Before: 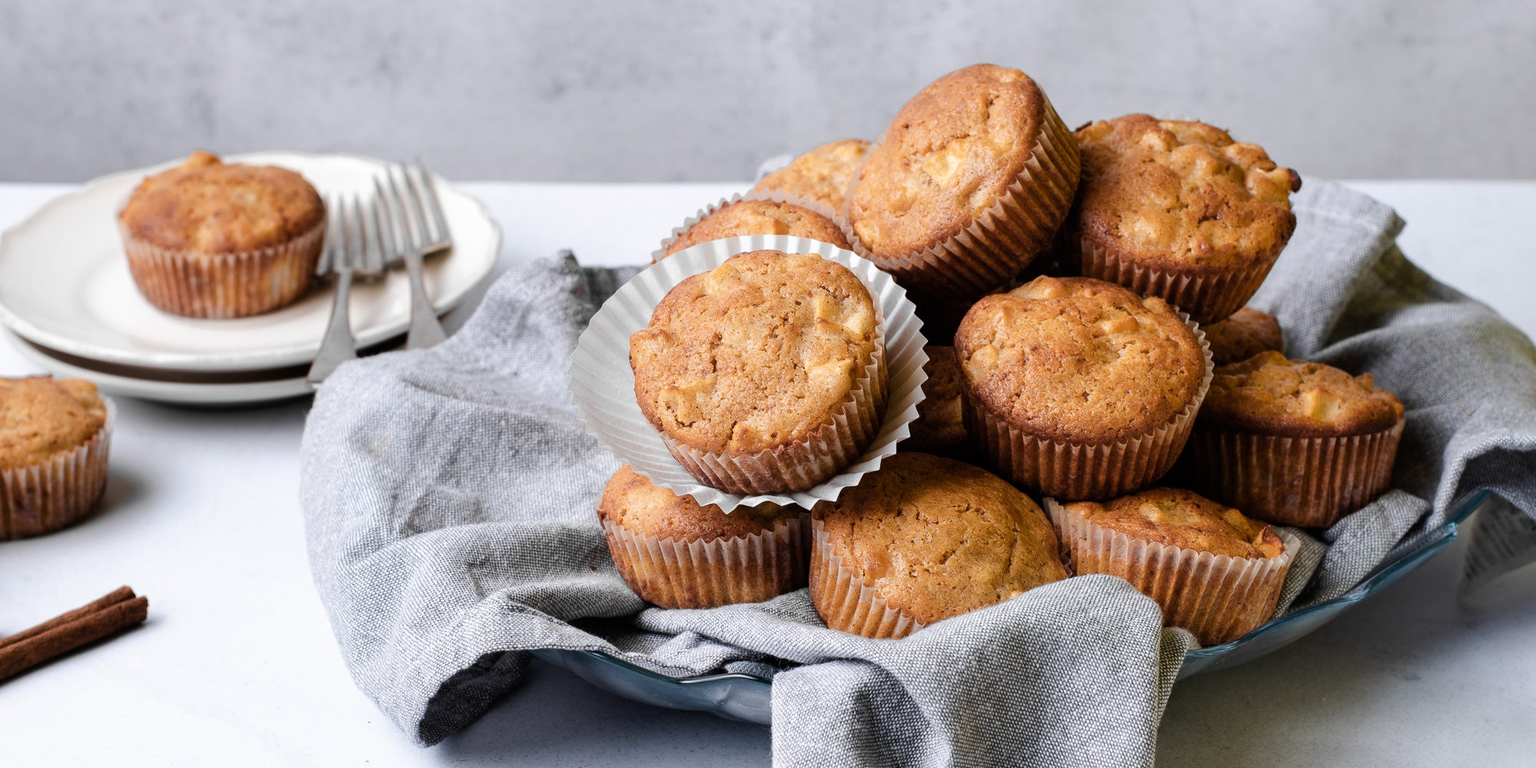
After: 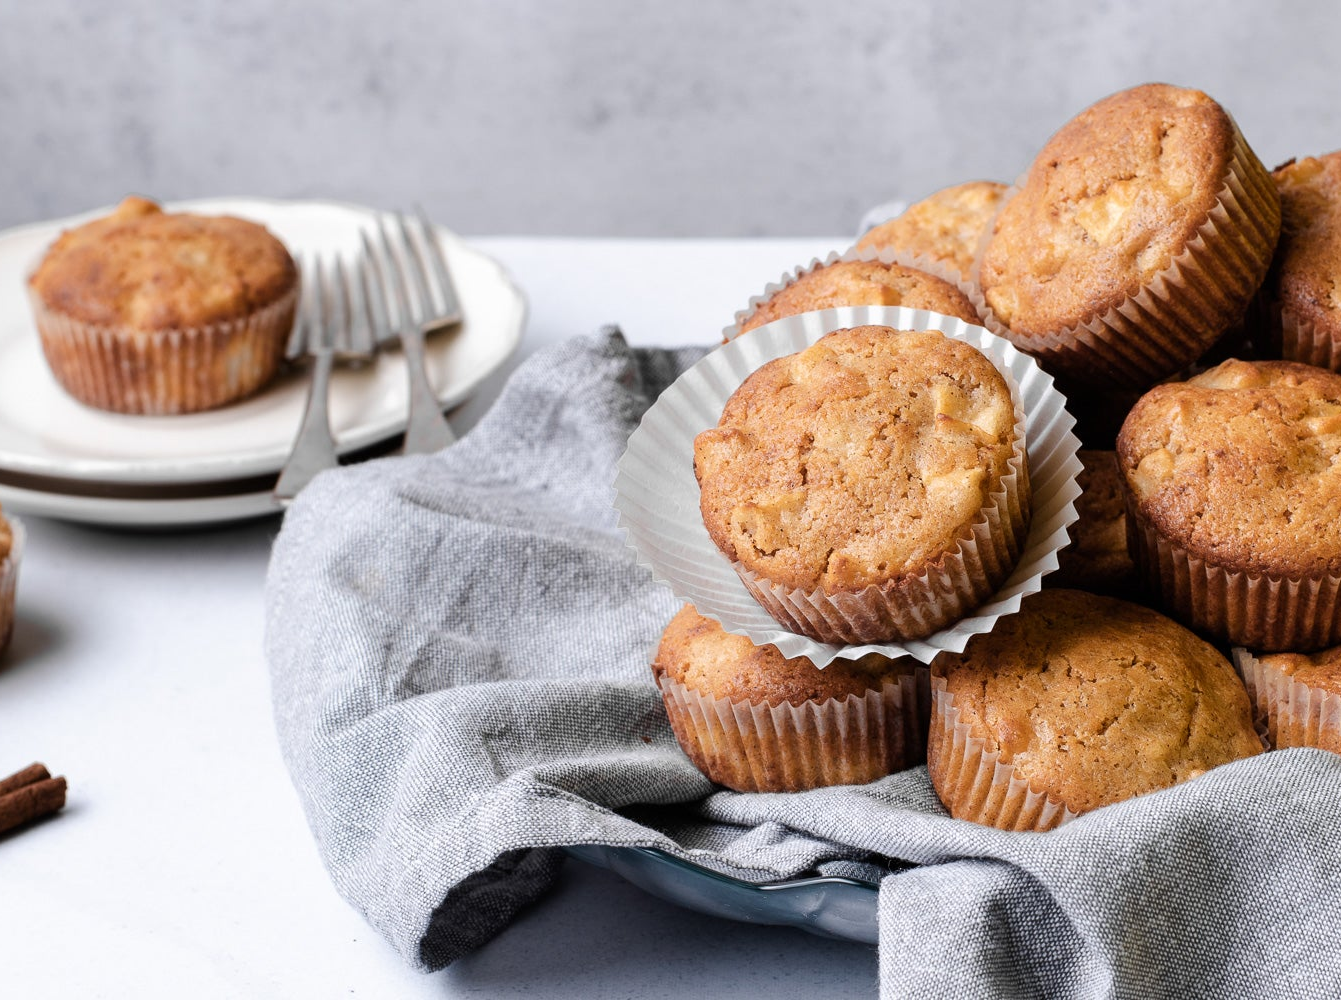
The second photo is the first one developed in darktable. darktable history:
crop and rotate: left 6.347%, right 26.561%
